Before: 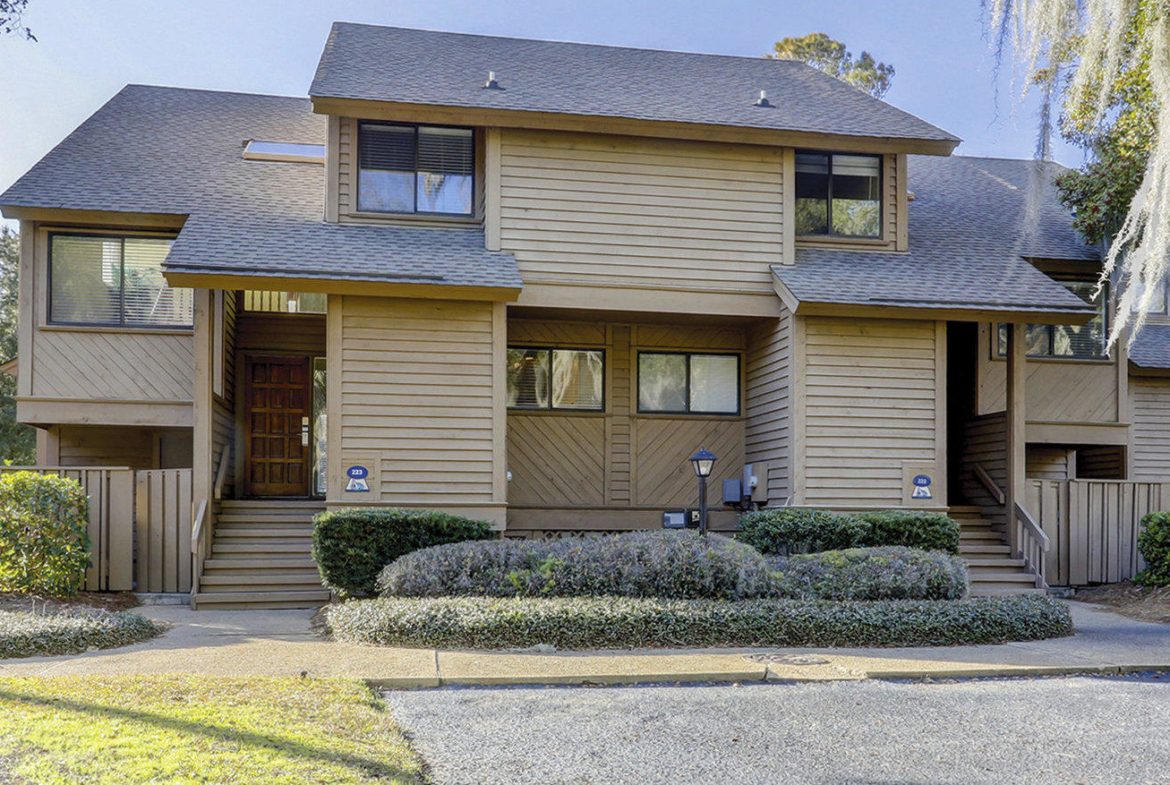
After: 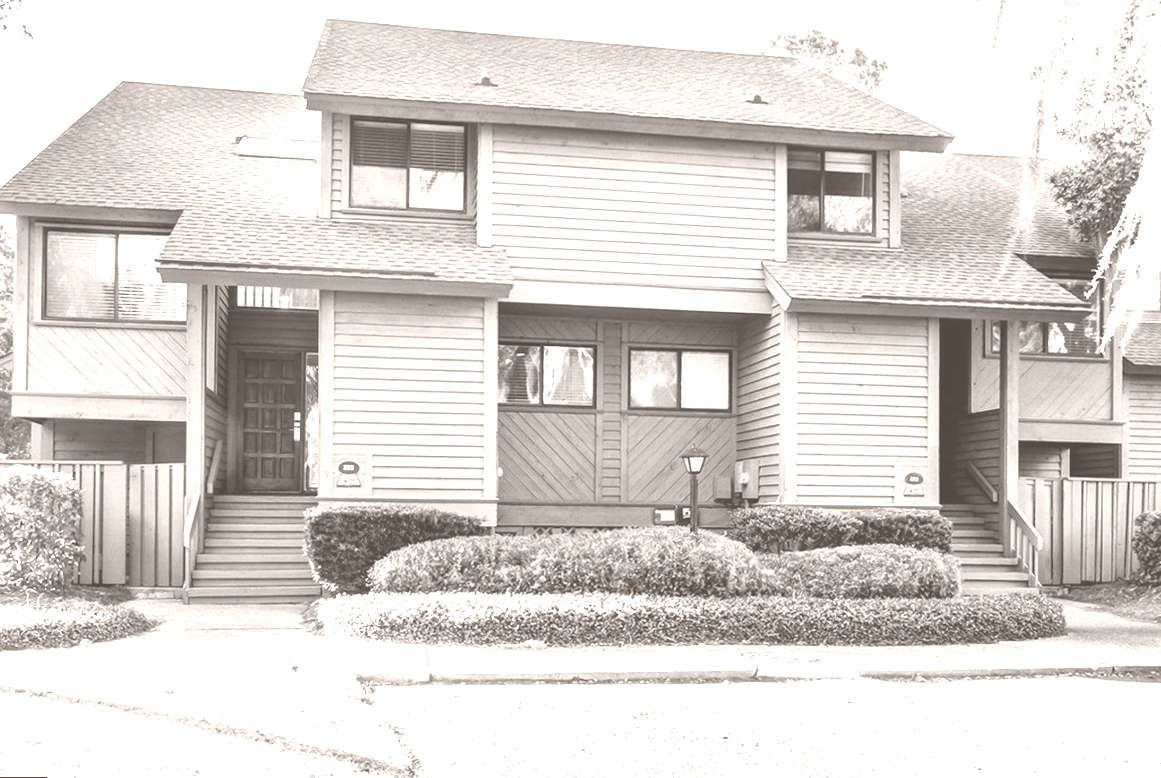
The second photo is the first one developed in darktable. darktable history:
colorize: hue 34.49°, saturation 35.33%, source mix 100%, lightness 55%, version 1
contrast brightness saturation: contrast 0.23, brightness 0.1, saturation 0.29
rotate and perspective: rotation 0.192°, lens shift (horizontal) -0.015, crop left 0.005, crop right 0.996, crop top 0.006, crop bottom 0.99
color contrast: blue-yellow contrast 0.7
